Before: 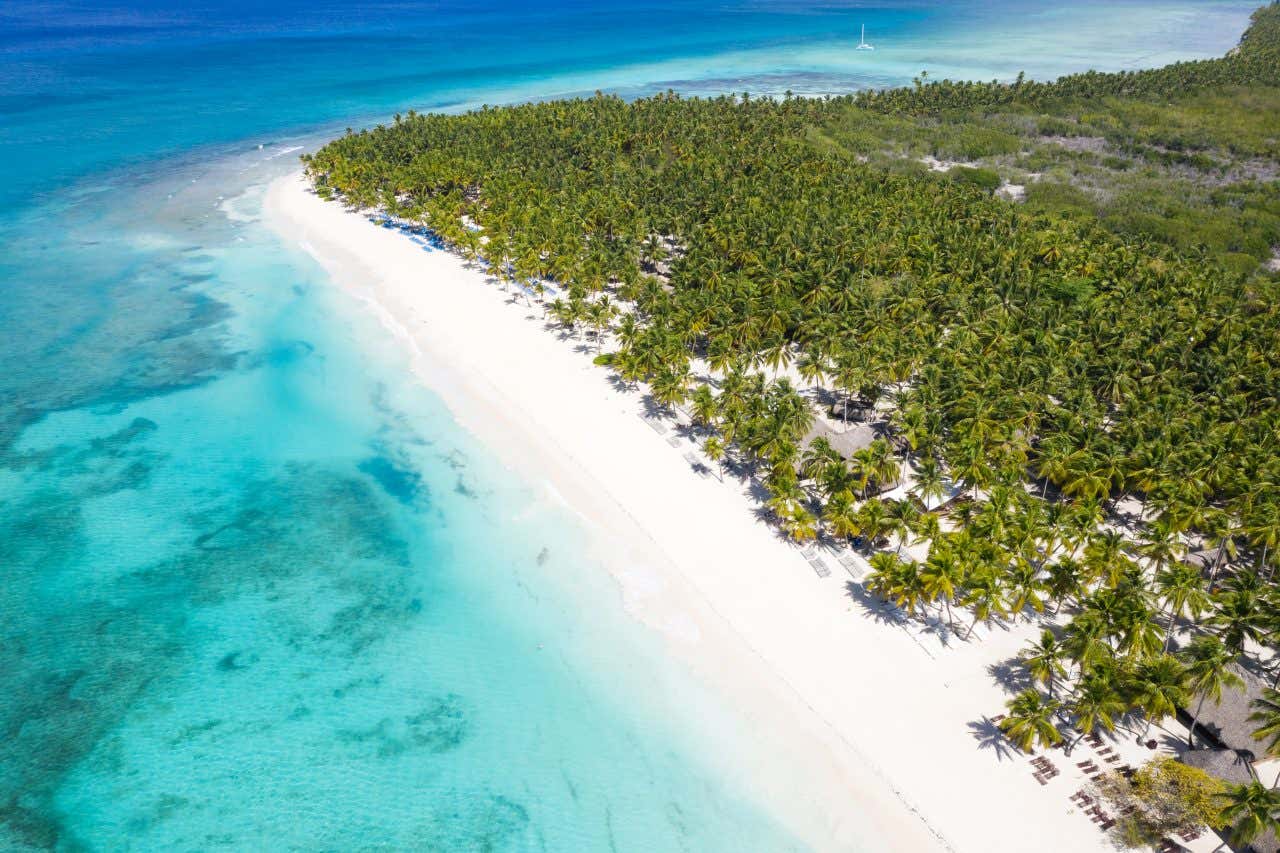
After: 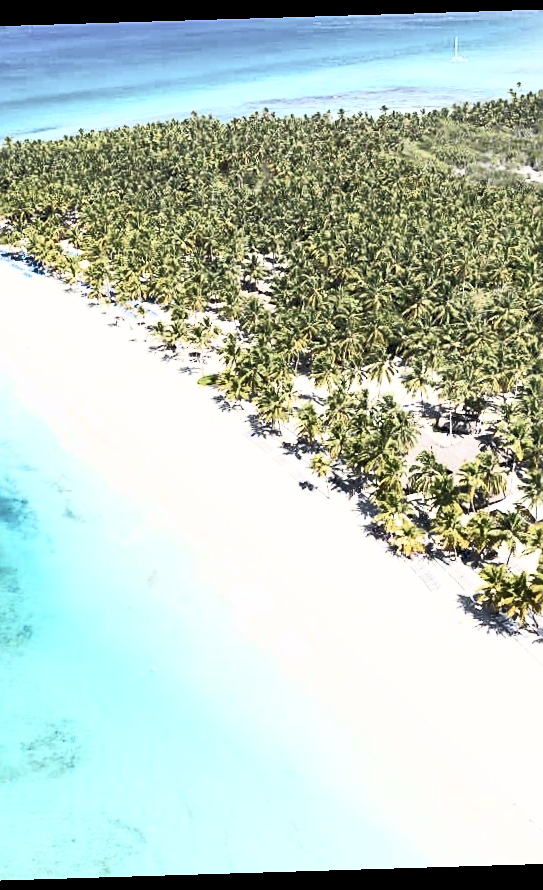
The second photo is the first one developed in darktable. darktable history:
rotate and perspective: rotation -1.75°, automatic cropping off
contrast brightness saturation: contrast 0.57, brightness 0.57, saturation -0.34
crop: left 31.229%, right 27.105%
sharpen: on, module defaults
shadows and highlights: soften with gaussian
